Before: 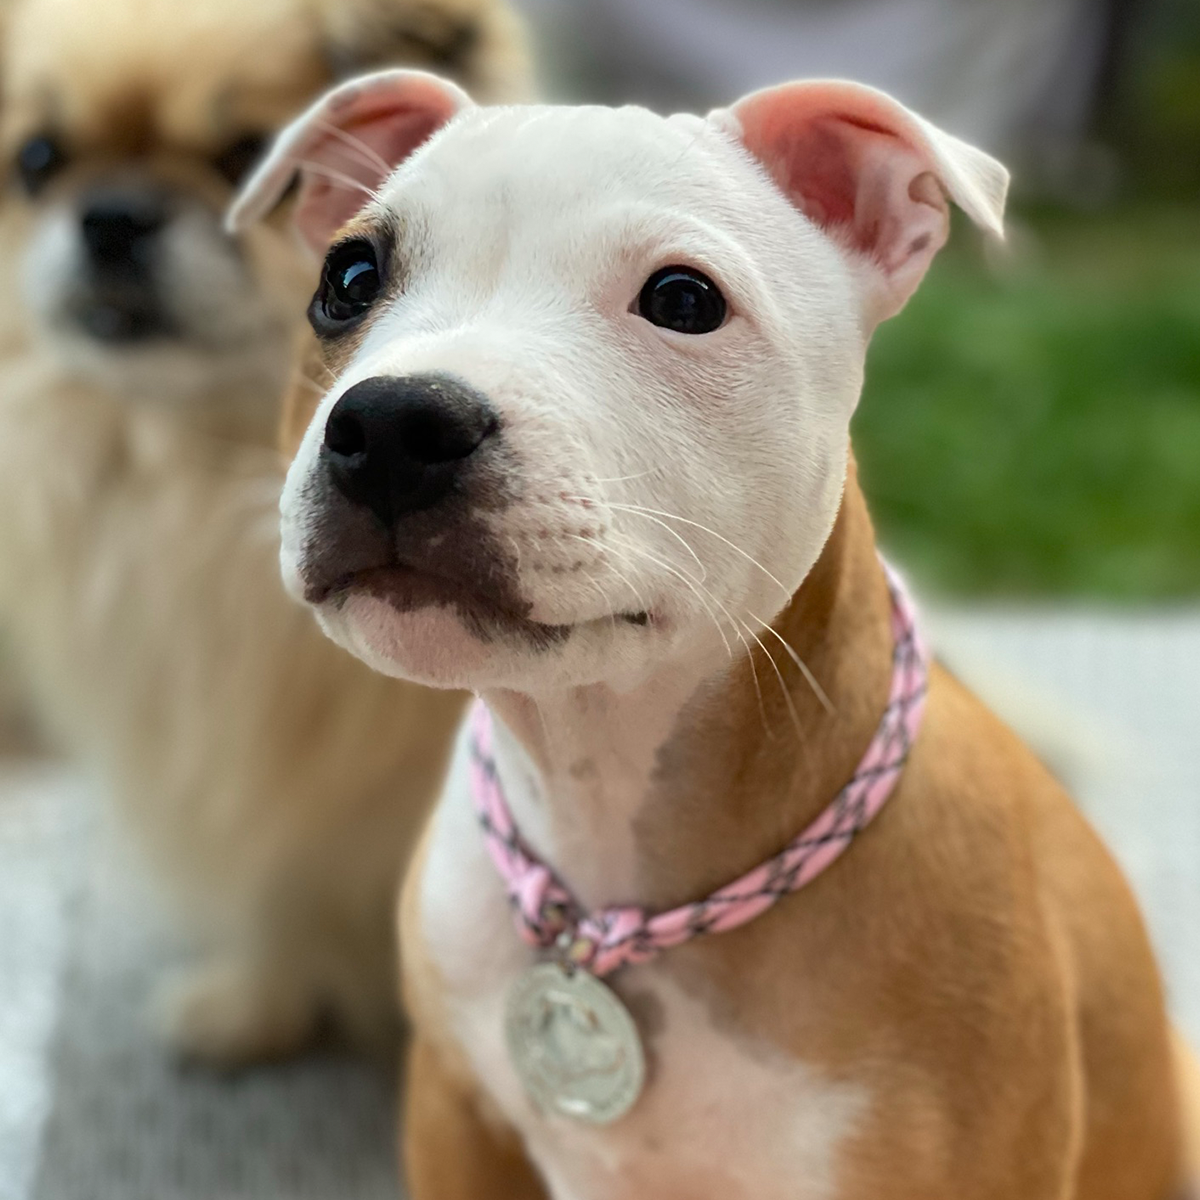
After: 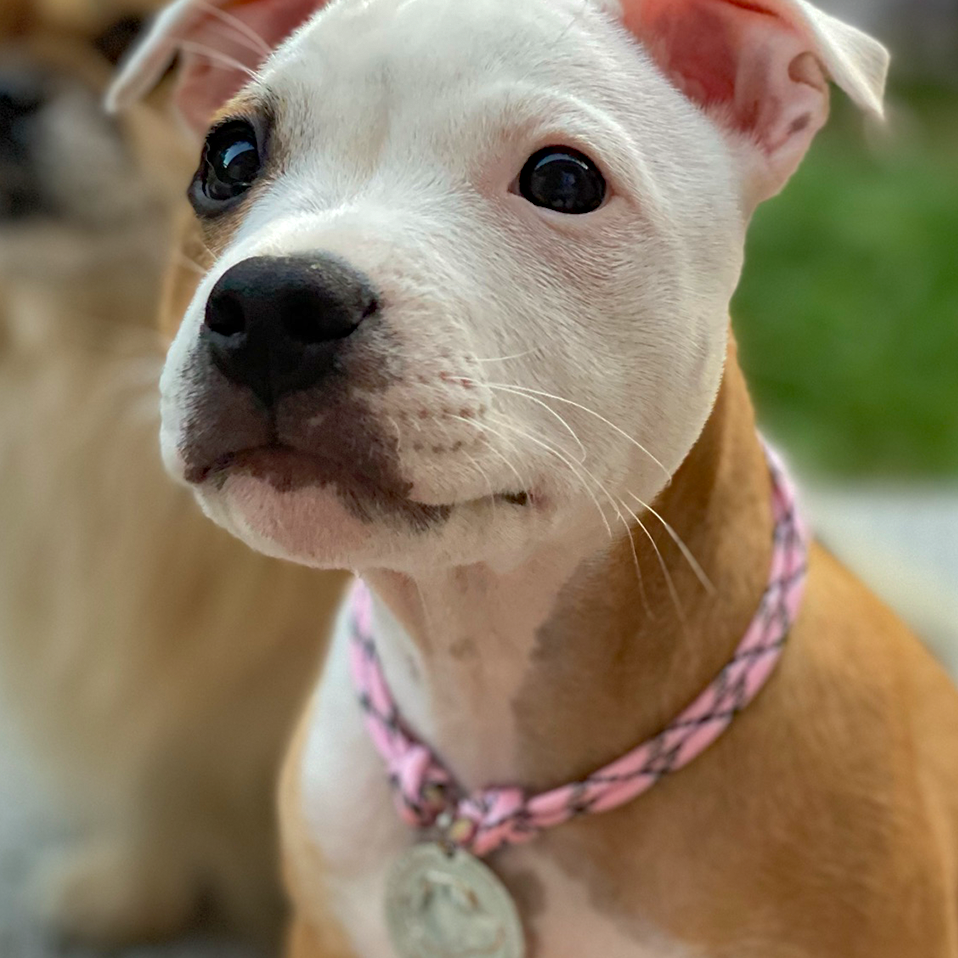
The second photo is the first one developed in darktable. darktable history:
shadows and highlights: on, module defaults
haze removal: compatibility mode true, adaptive false
crop and rotate: left 10.071%, top 10.071%, right 10.02%, bottom 10.02%
